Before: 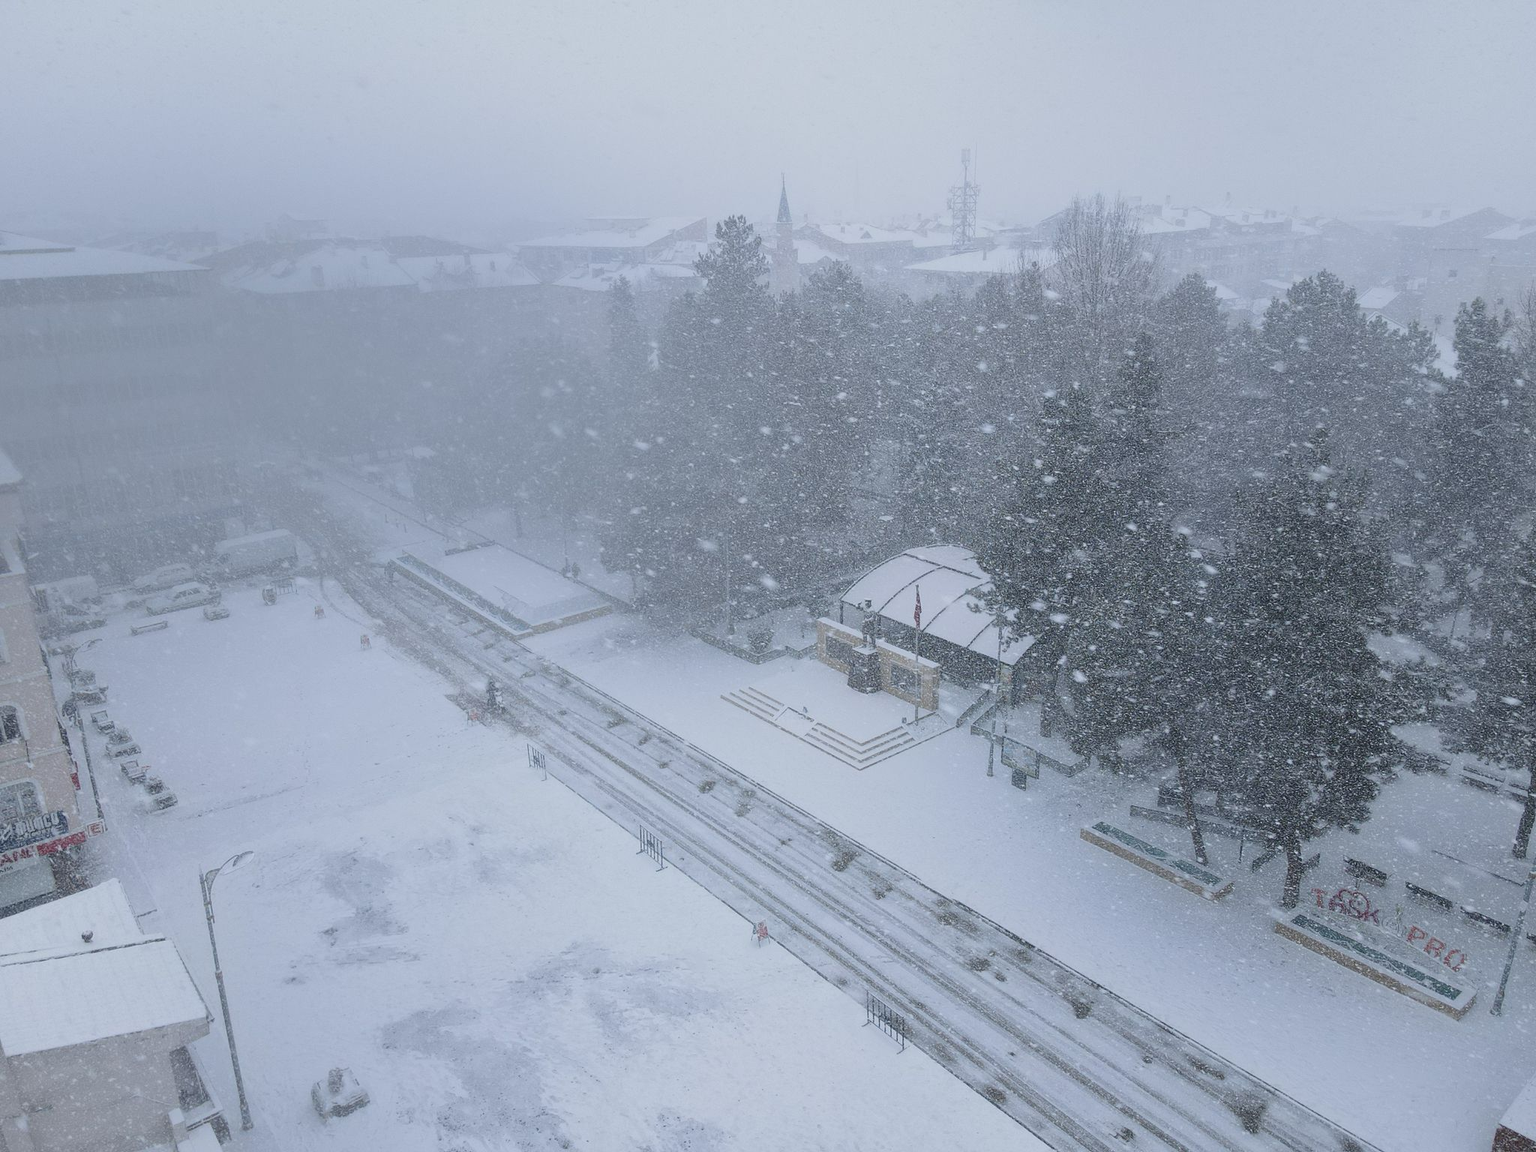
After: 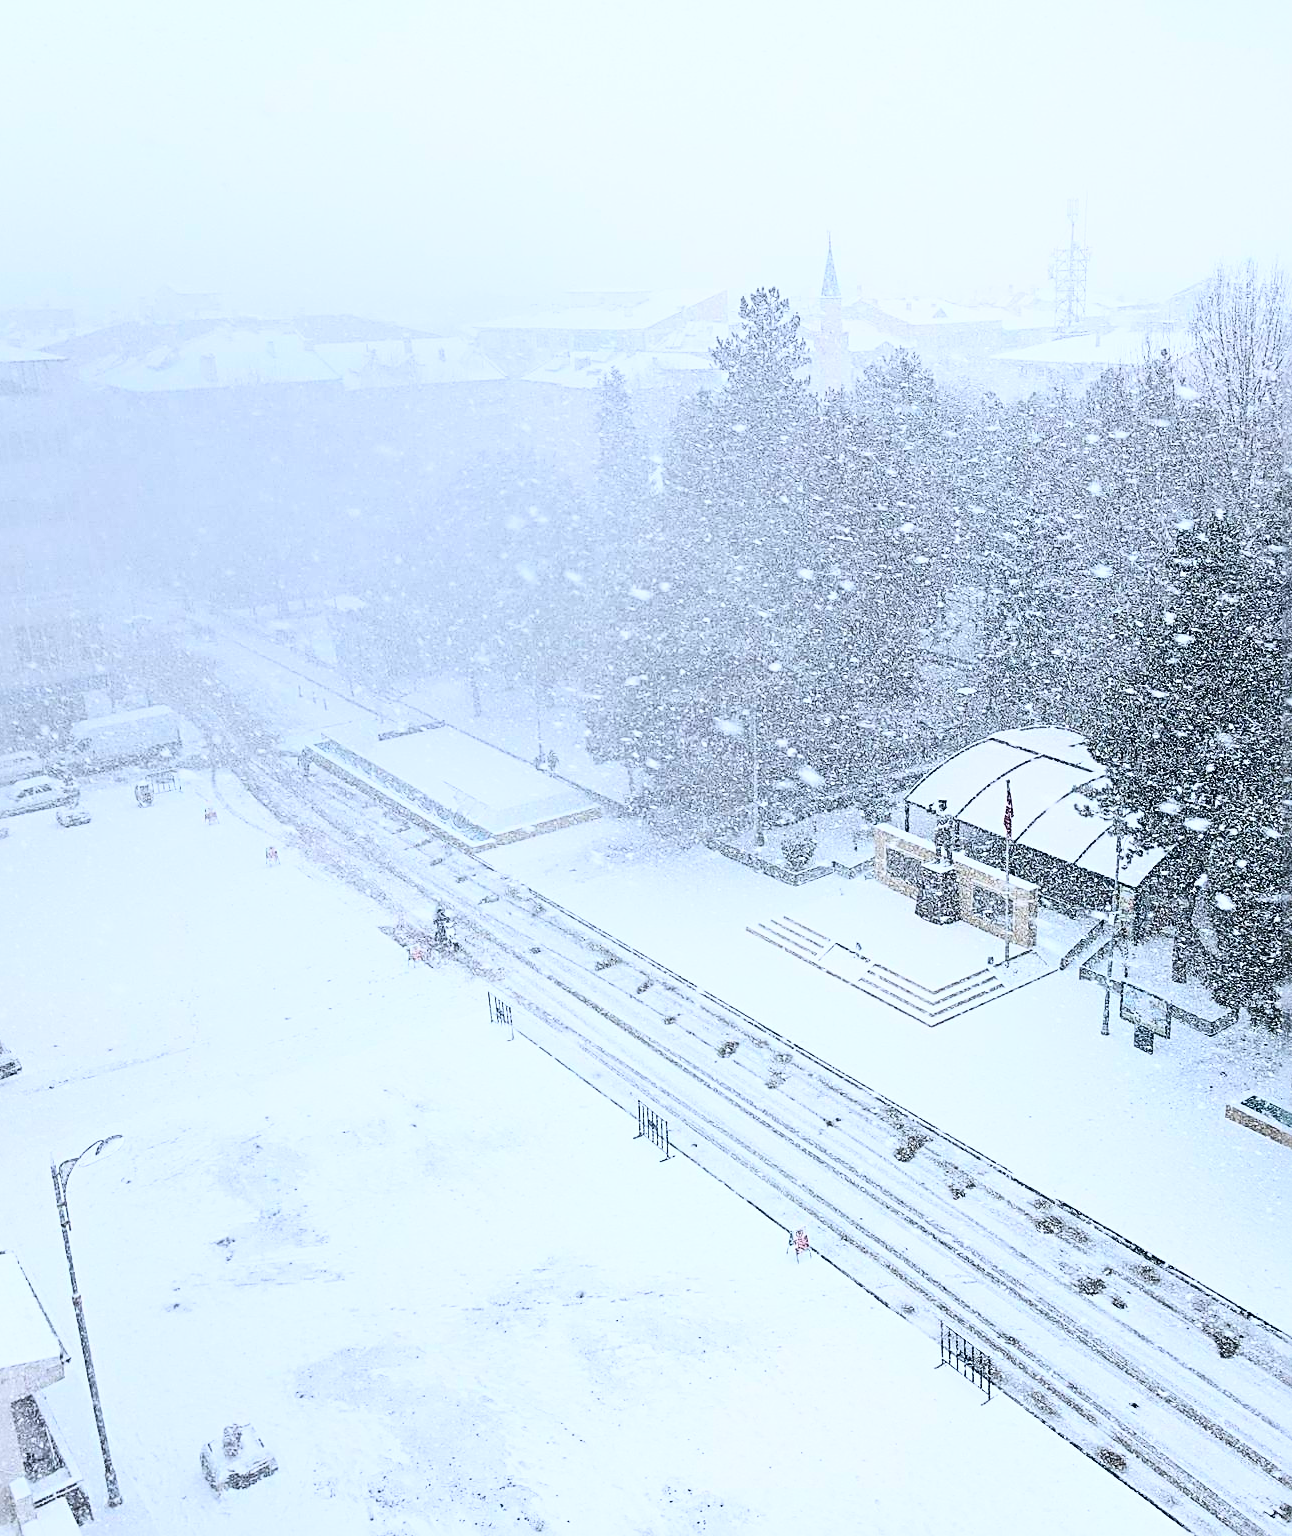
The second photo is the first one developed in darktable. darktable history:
contrast brightness saturation: contrast 0.217, brightness -0.189, saturation 0.233
crop: left 10.504%, right 26.401%
base curve: curves: ch0 [(0, 0) (0.026, 0.03) (0.109, 0.232) (0.351, 0.748) (0.669, 0.968) (1, 1)]
sharpen: radius 3.68, amount 0.919
